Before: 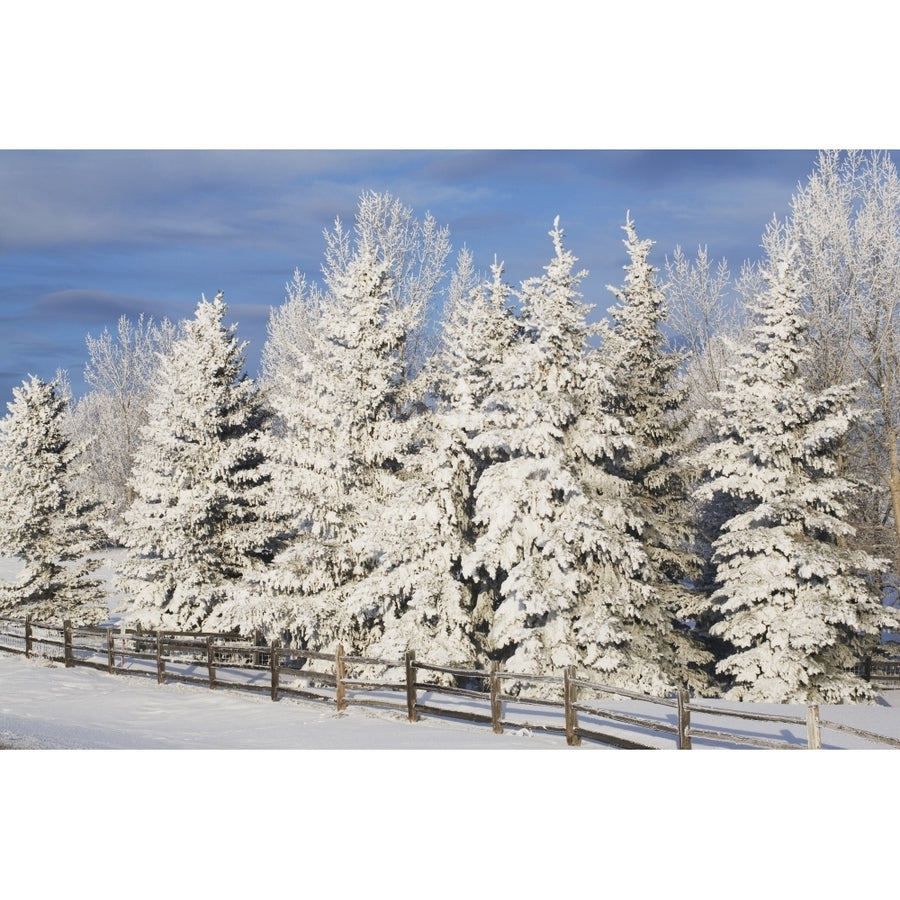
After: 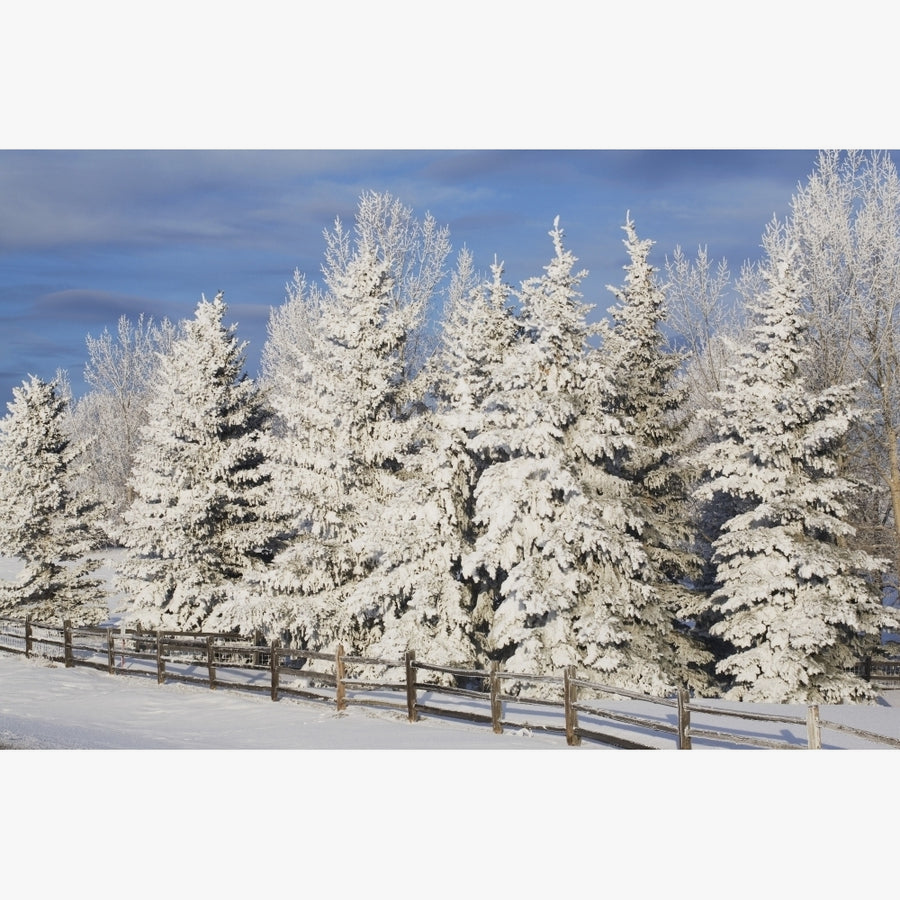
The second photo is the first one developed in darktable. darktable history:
exposure: black level correction 0.002, exposure -0.106 EV, compensate highlight preservation false
